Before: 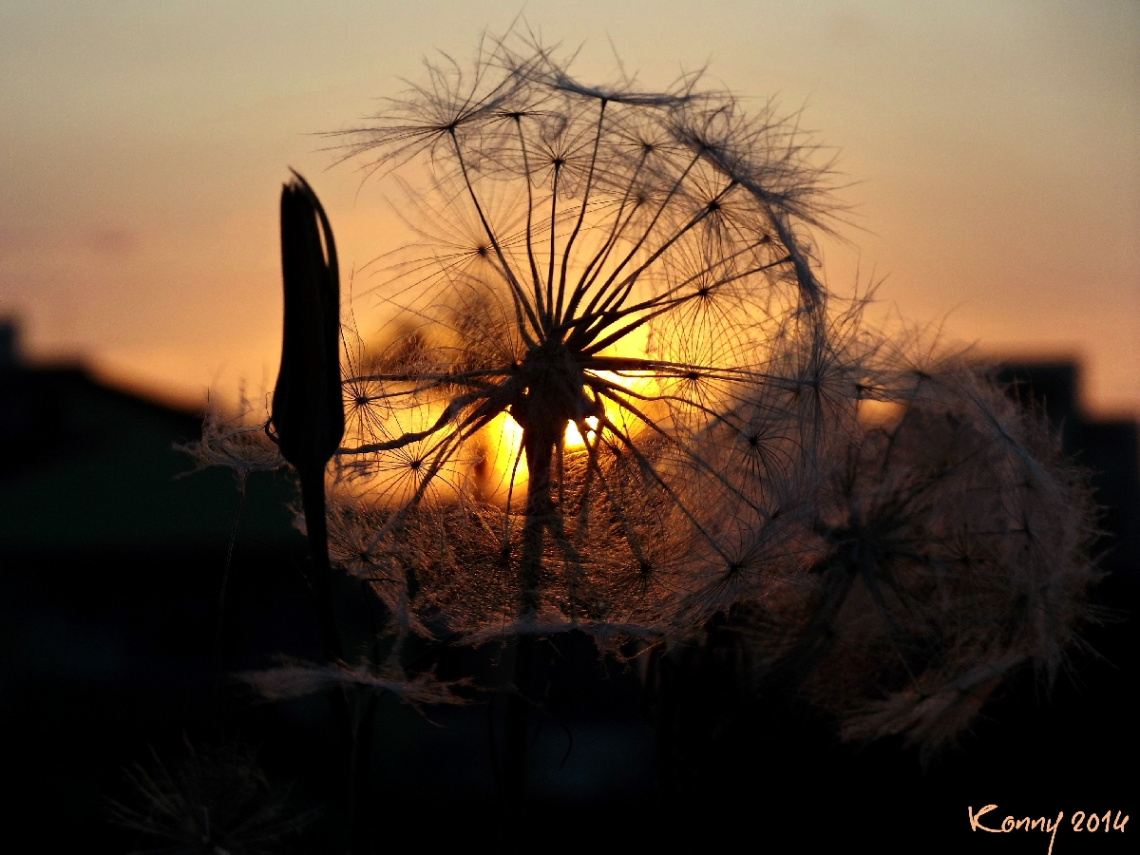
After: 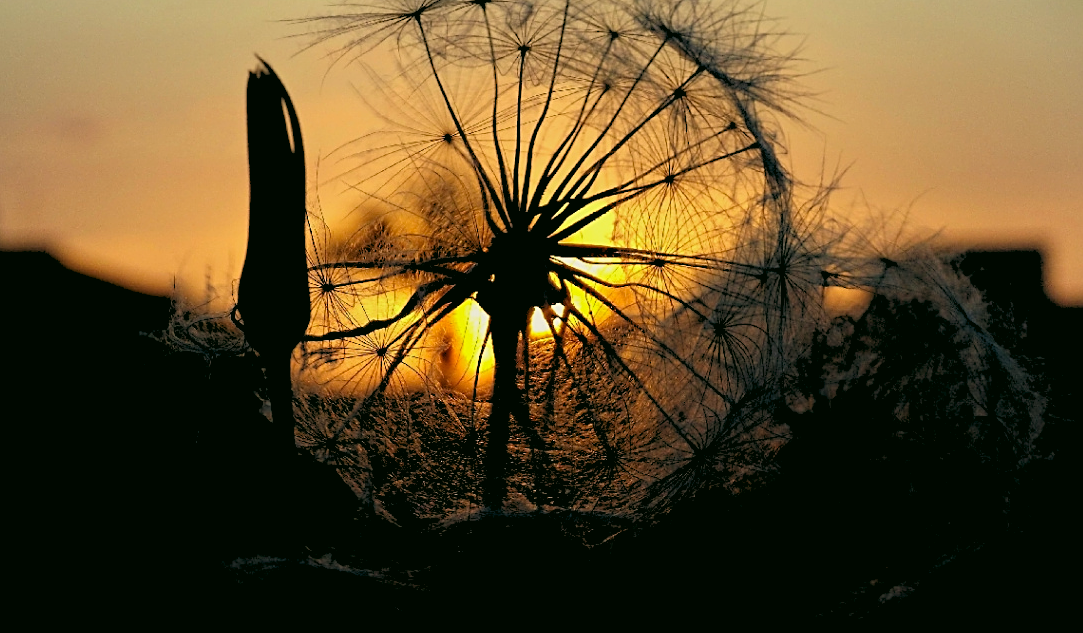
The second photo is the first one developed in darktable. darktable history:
sharpen: on, module defaults
exposure: exposure -0.041 EV, compensate highlight preservation false
color correction: highlights a* -0.482, highlights b* 9.48, shadows a* -9.48, shadows b* 0.803
rgb levels: preserve colors sum RGB, levels [[0.038, 0.433, 0.934], [0, 0.5, 1], [0, 0.5, 1]]
crop and rotate: left 2.991%, top 13.302%, right 1.981%, bottom 12.636%
